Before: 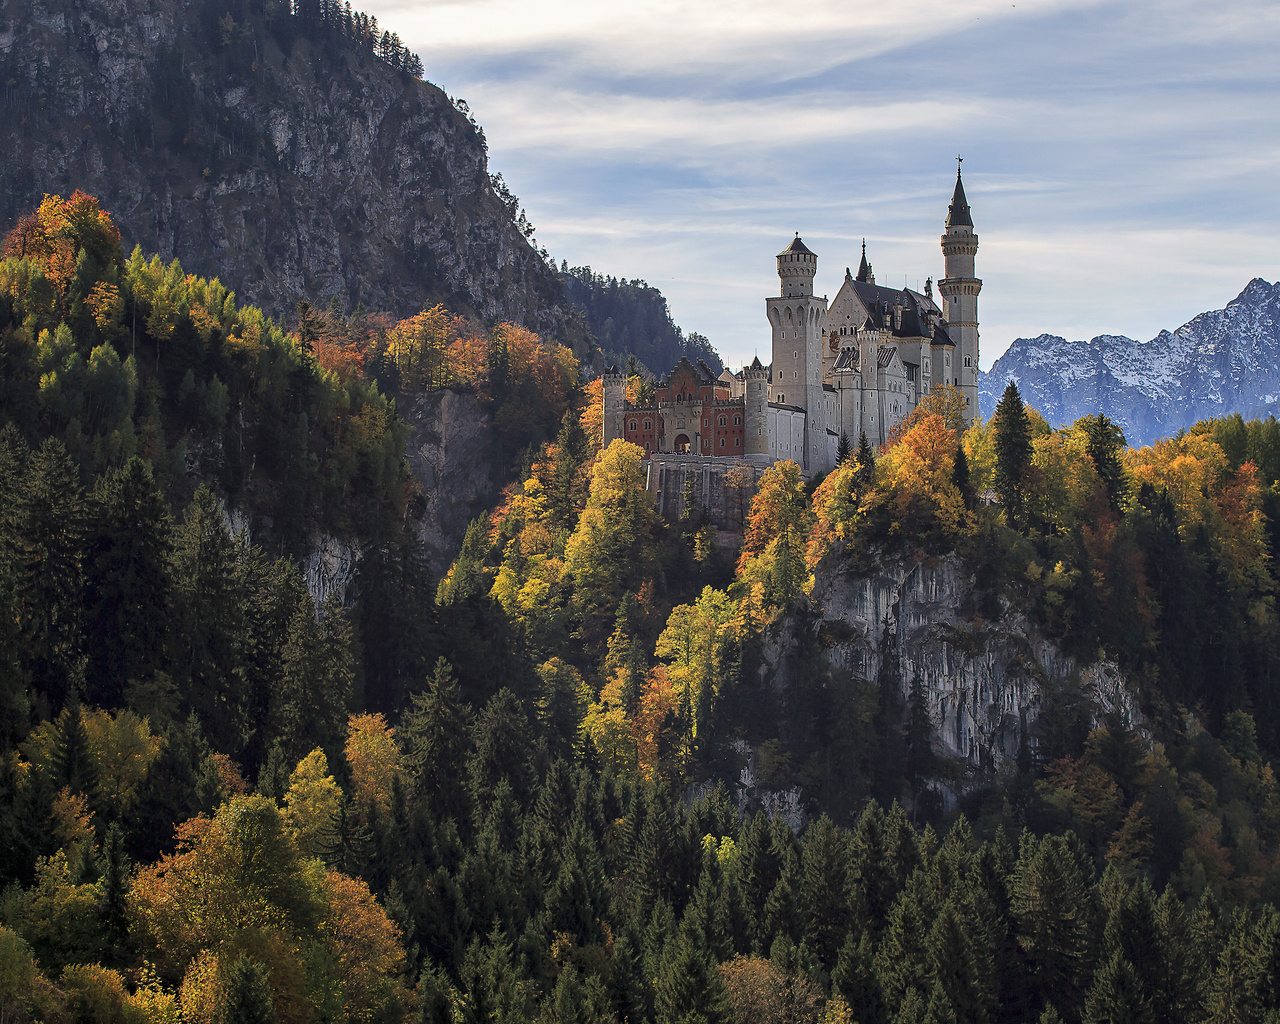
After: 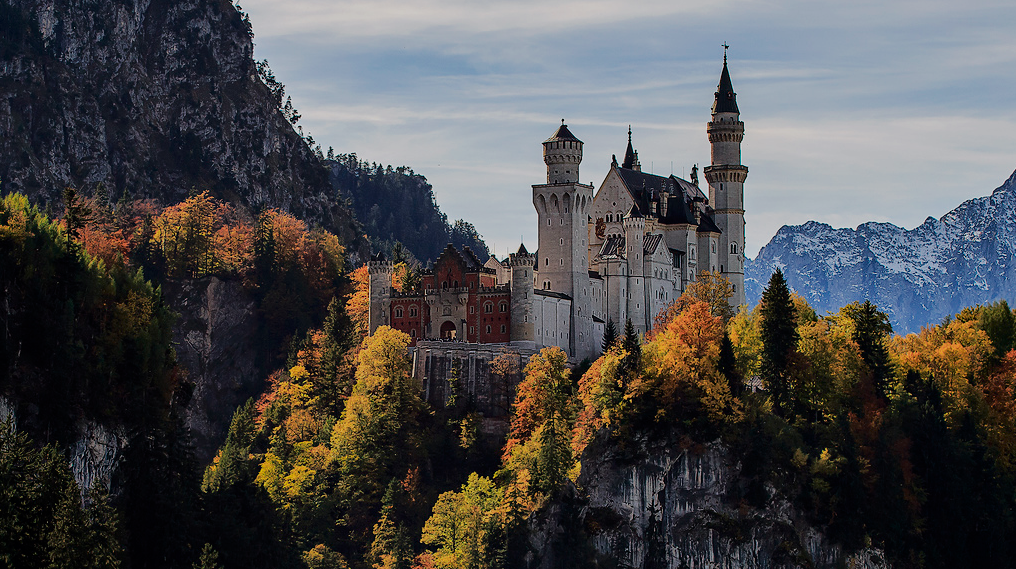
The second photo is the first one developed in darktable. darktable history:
crop: left 18.317%, top 11.068%, right 2.252%, bottom 33.294%
tone curve: curves: ch0 [(0, 0) (0.224, 0.12) (0.375, 0.296) (0.528, 0.472) (0.681, 0.634) (0.8, 0.766) (0.873, 0.877) (1, 1)], color space Lab, independent channels, preserve colors none
filmic rgb: black relative exposure -7.65 EV, white relative exposure 4.56 EV, threshold 2.95 EV, hardness 3.61, contrast 1.061, enable highlight reconstruction true
